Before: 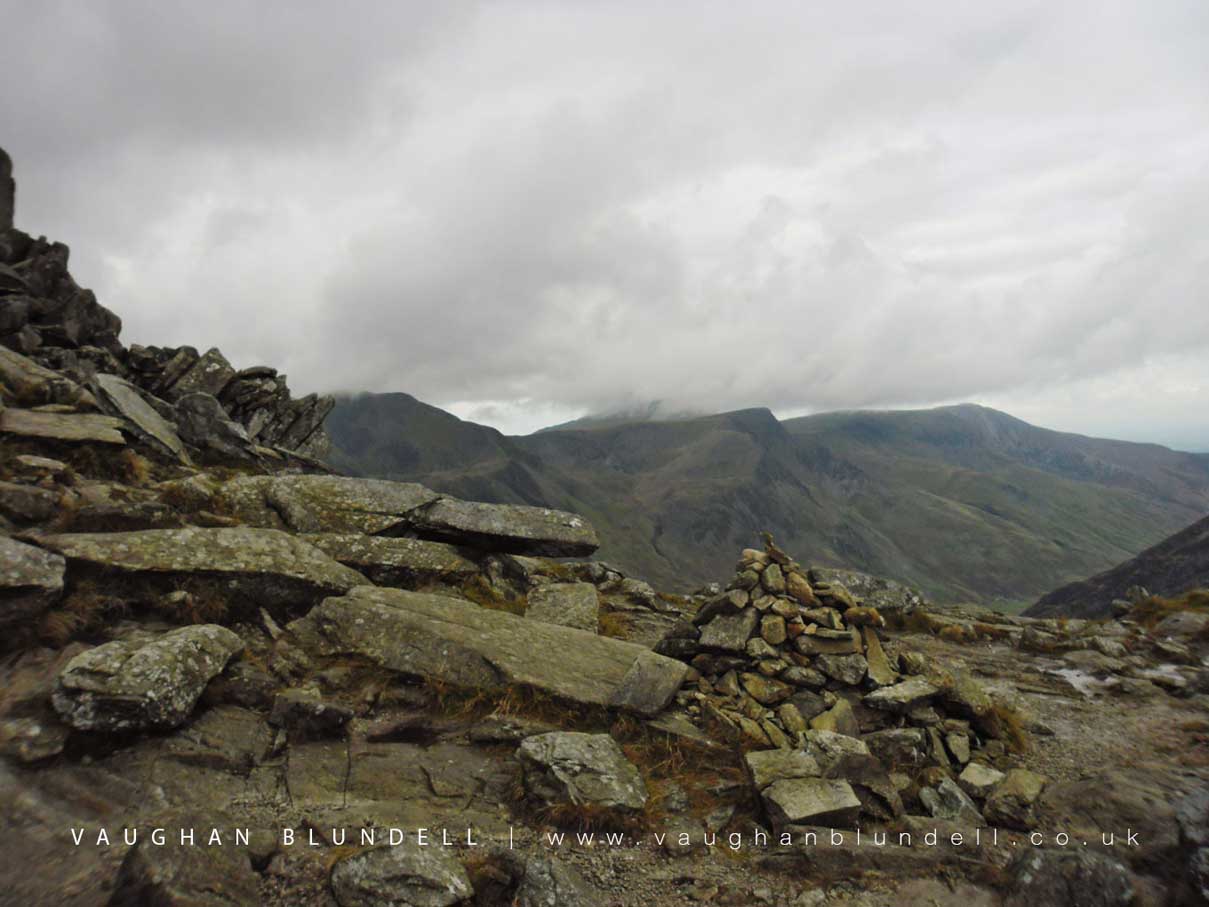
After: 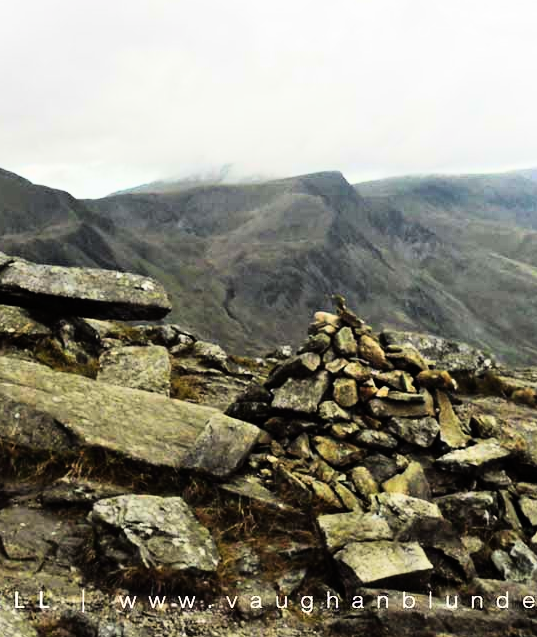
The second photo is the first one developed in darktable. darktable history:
crop: left 35.432%, top 26.233%, right 20.145%, bottom 3.432%
rgb curve: curves: ch0 [(0, 0) (0.21, 0.15) (0.24, 0.21) (0.5, 0.75) (0.75, 0.96) (0.89, 0.99) (1, 1)]; ch1 [(0, 0.02) (0.21, 0.13) (0.25, 0.2) (0.5, 0.67) (0.75, 0.9) (0.89, 0.97) (1, 1)]; ch2 [(0, 0.02) (0.21, 0.13) (0.25, 0.2) (0.5, 0.67) (0.75, 0.9) (0.89, 0.97) (1, 1)], compensate middle gray true
